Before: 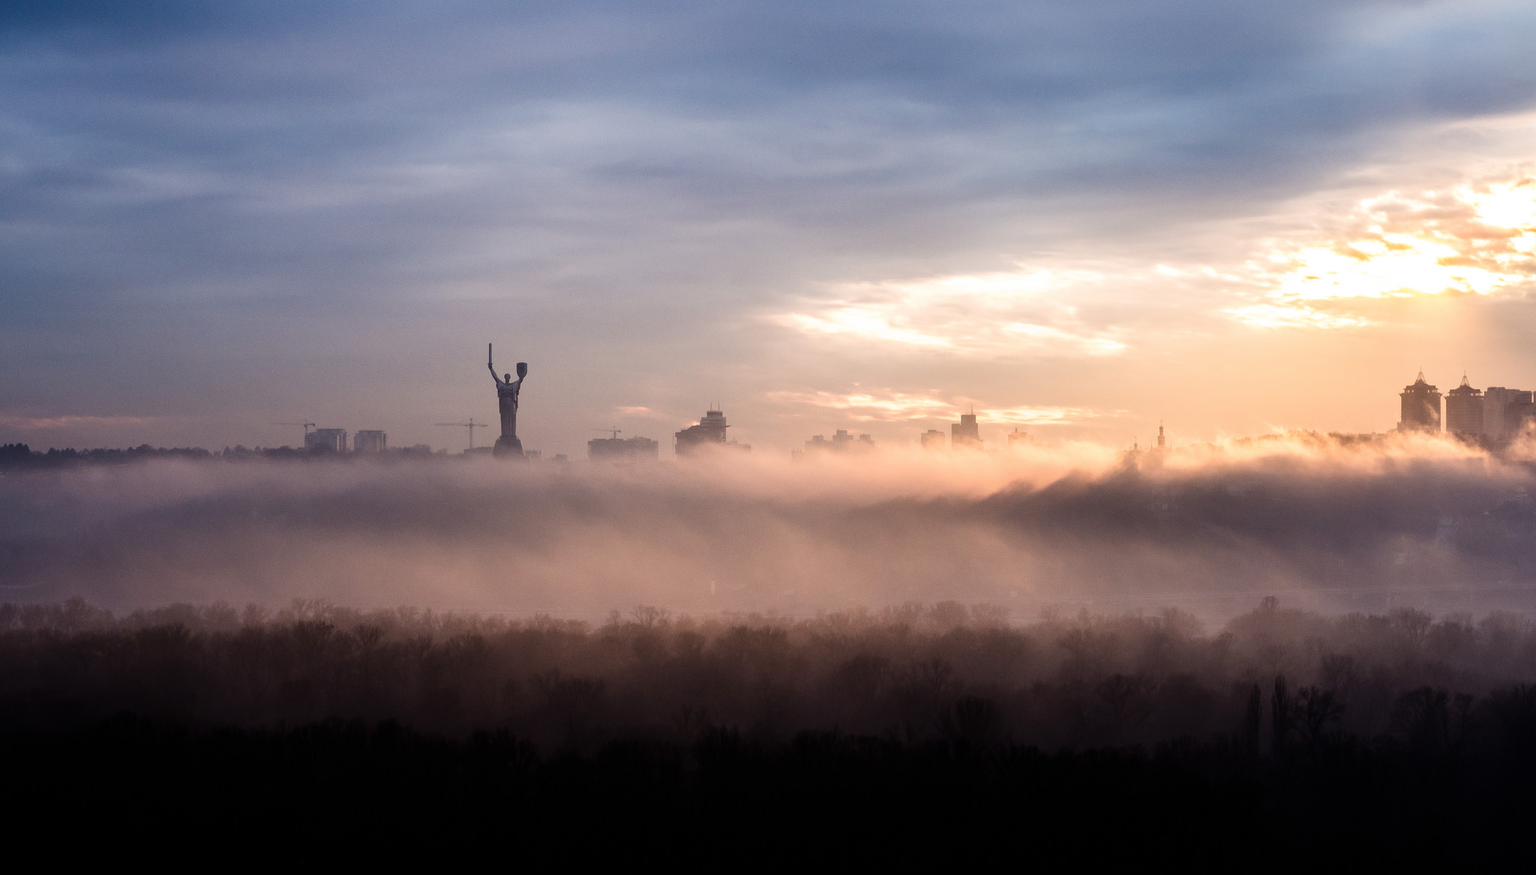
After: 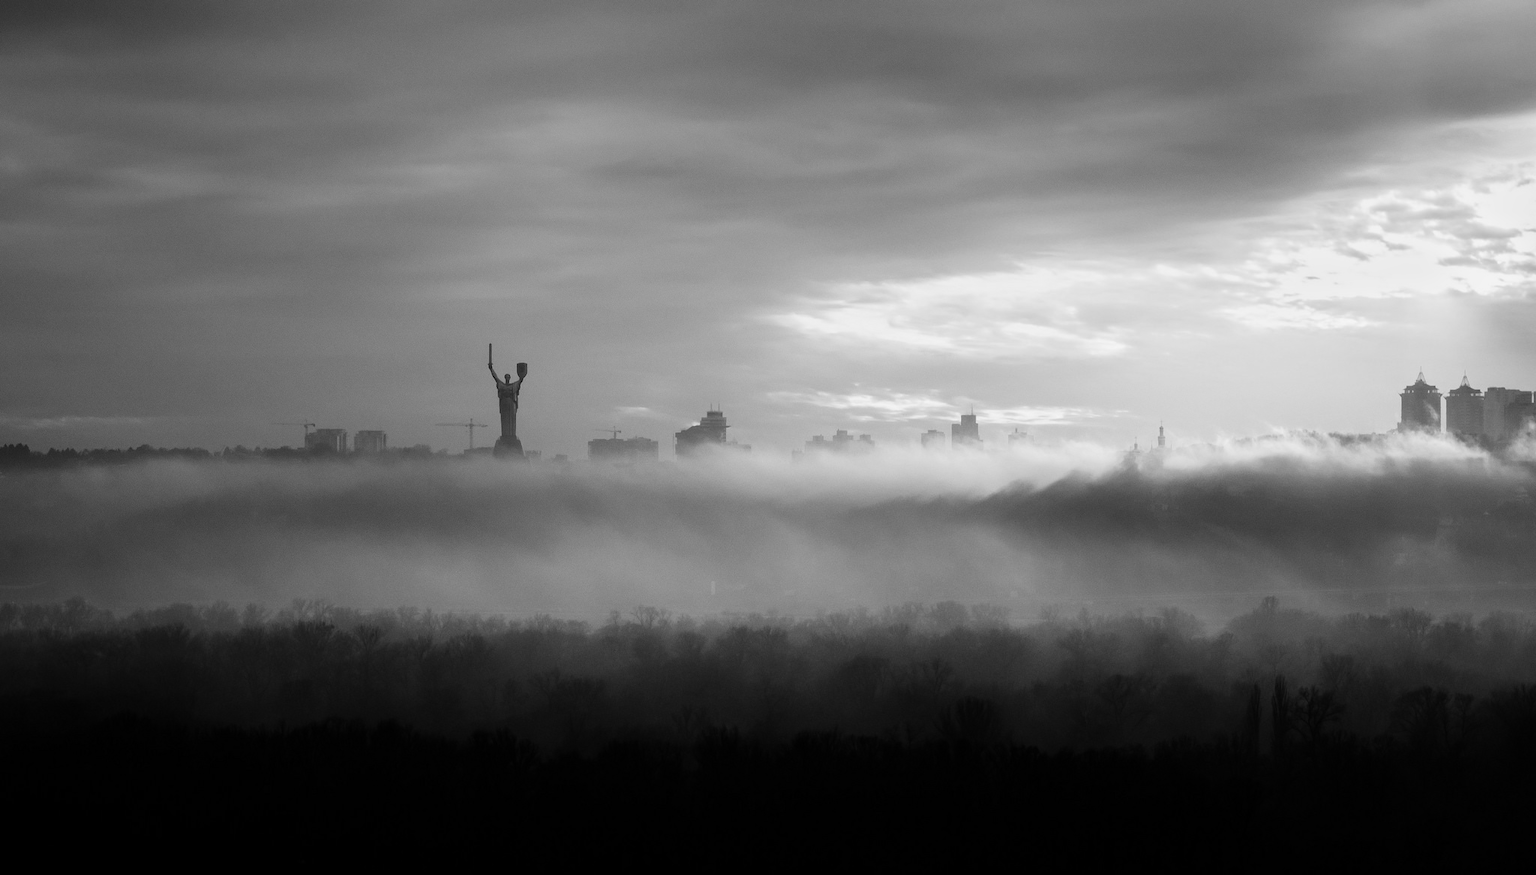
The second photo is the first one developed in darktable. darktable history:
monochrome: a 26.22, b 42.67, size 0.8
